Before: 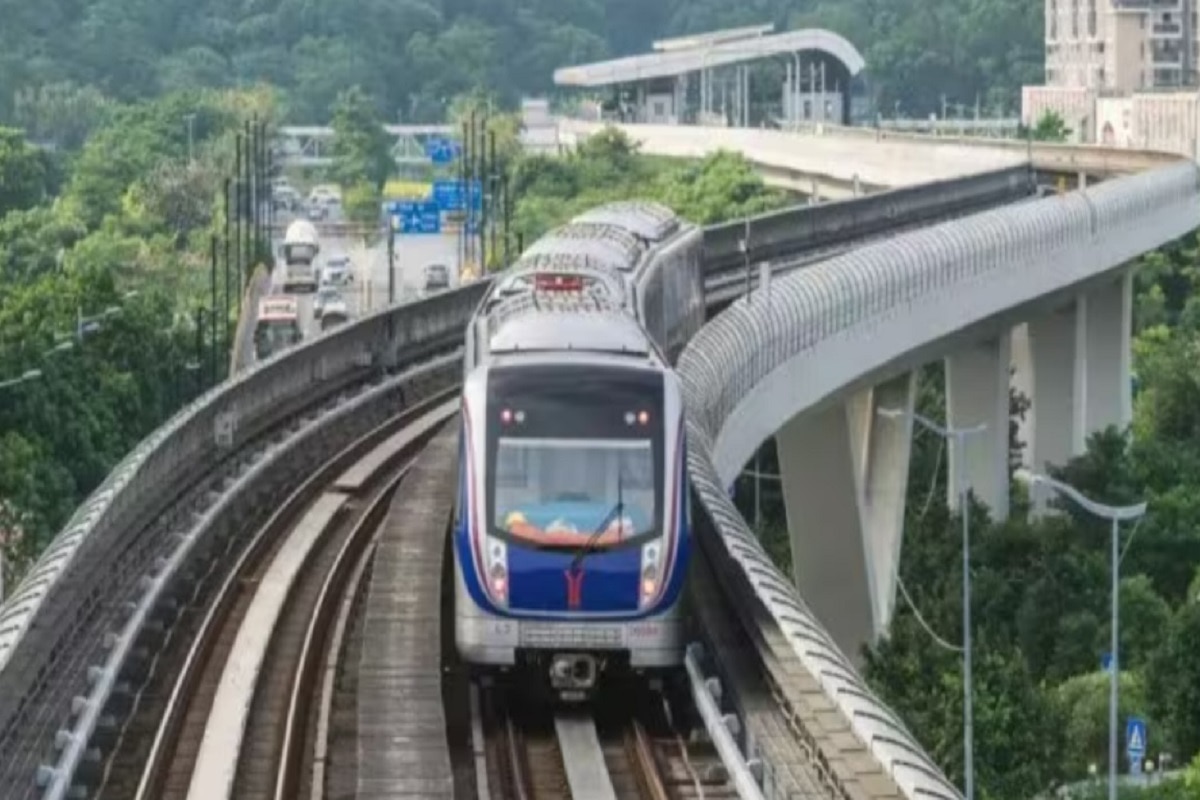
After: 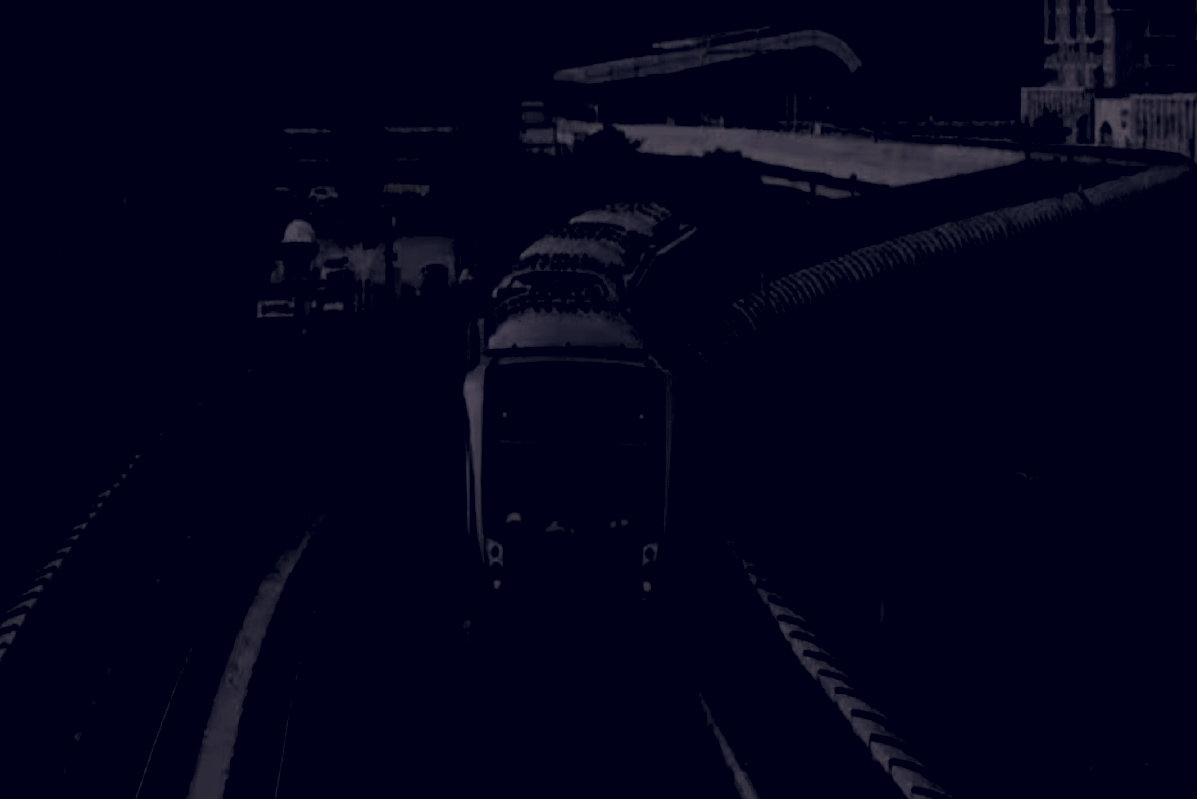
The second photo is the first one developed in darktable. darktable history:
color calibration: illuminant custom, x 0.388, y 0.387, temperature 3839.28 K
exposure: exposure -1.401 EV, compensate highlight preservation false
levels: white 99.9%, levels [0.514, 0.759, 1]
color correction: highlights a* 19.8, highlights b* 26.83, shadows a* 3.39, shadows b* -17.08, saturation 0.756
shadows and highlights: shadows -1.67, highlights 40.28
filmic rgb: black relative exposure -5.14 EV, white relative exposure 3.97 EV, hardness 2.89, contrast 1.296
crop: left 0.193%
